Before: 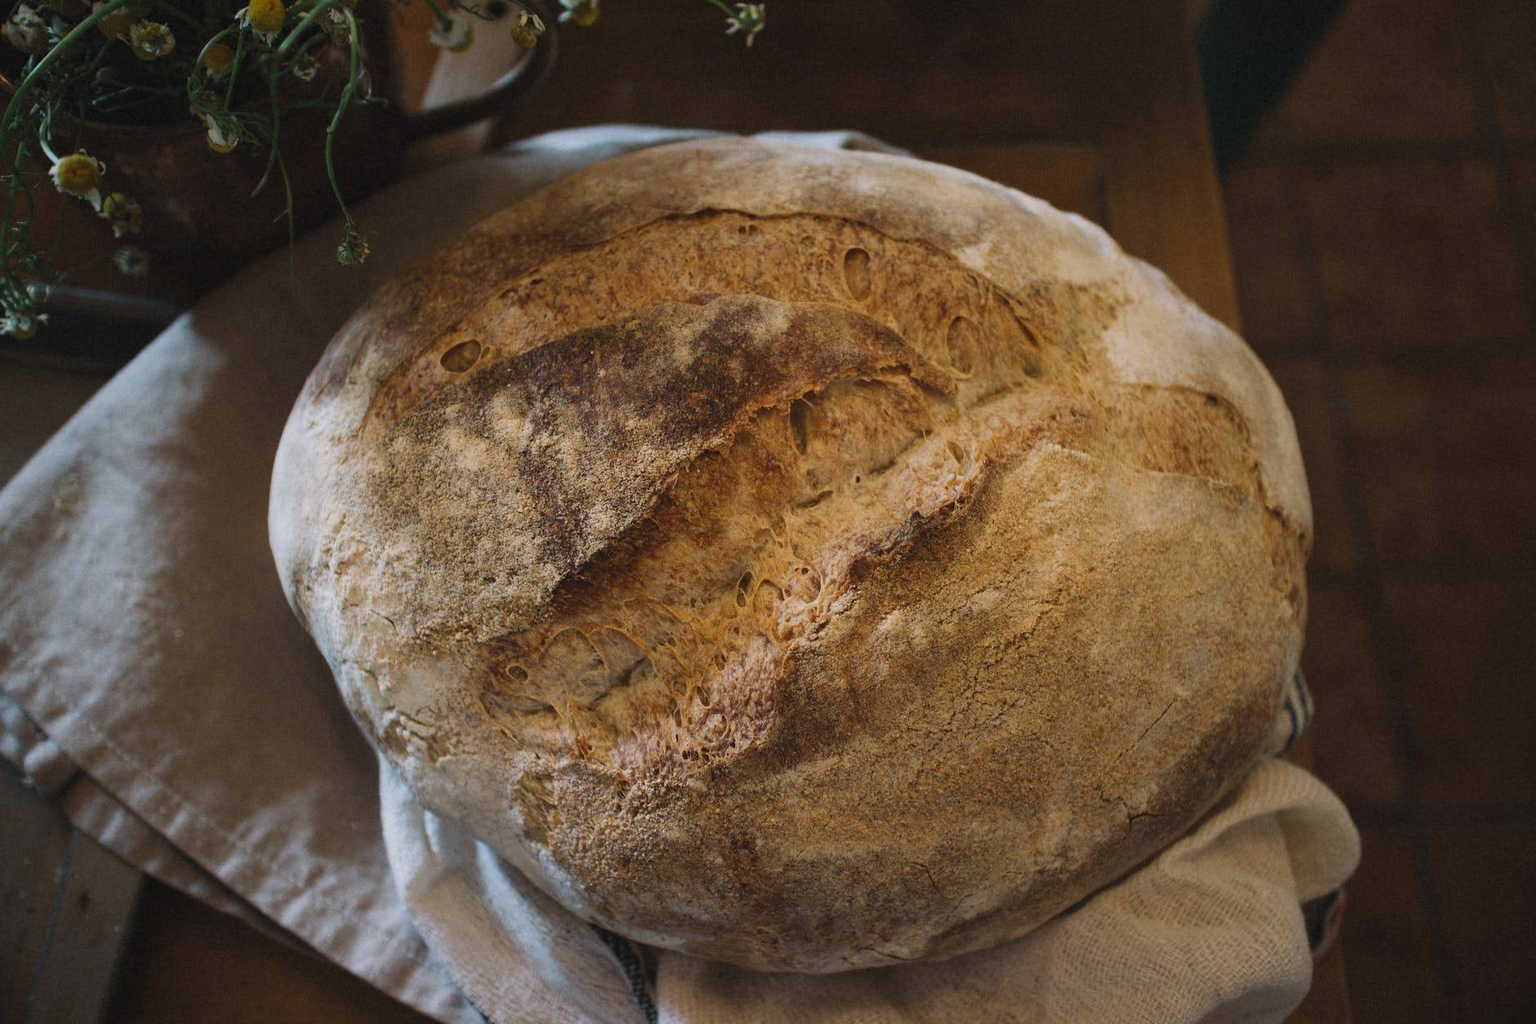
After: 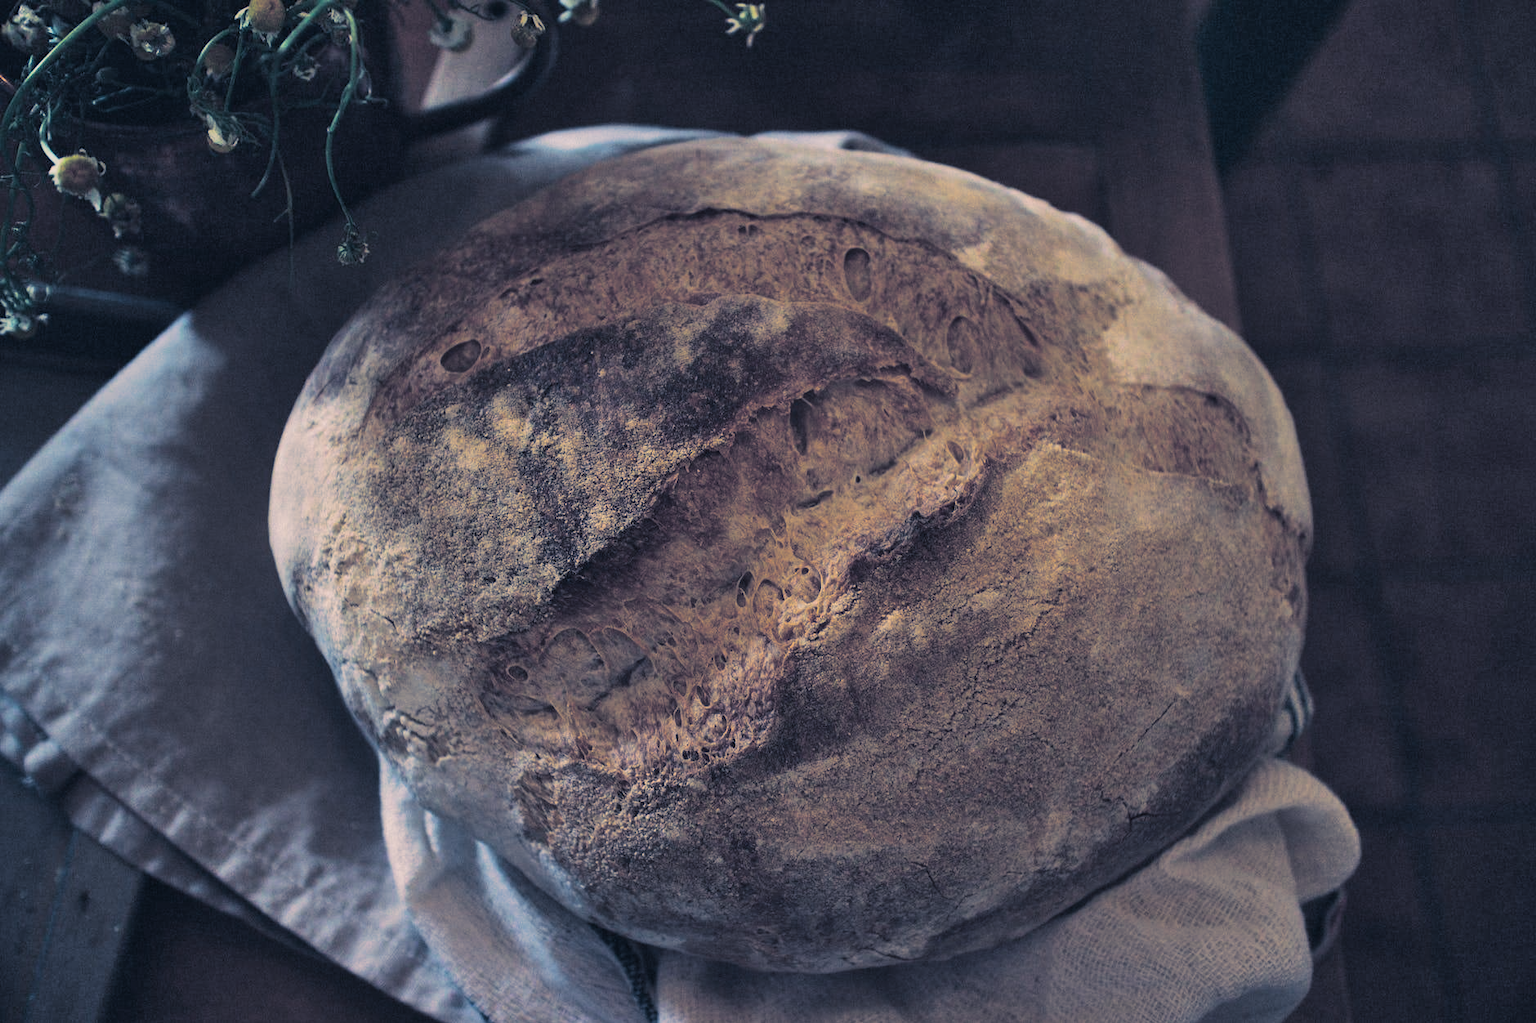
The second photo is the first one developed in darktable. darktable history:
shadows and highlights: soften with gaussian
color balance rgb: perceptual saturation grading › global saturation 30%, global vibrance 10%
split-toning: shadows › hue 226.8°, shadows › saturation 0.56, highlights › hue 28.8°, balance -40, compress 0%
